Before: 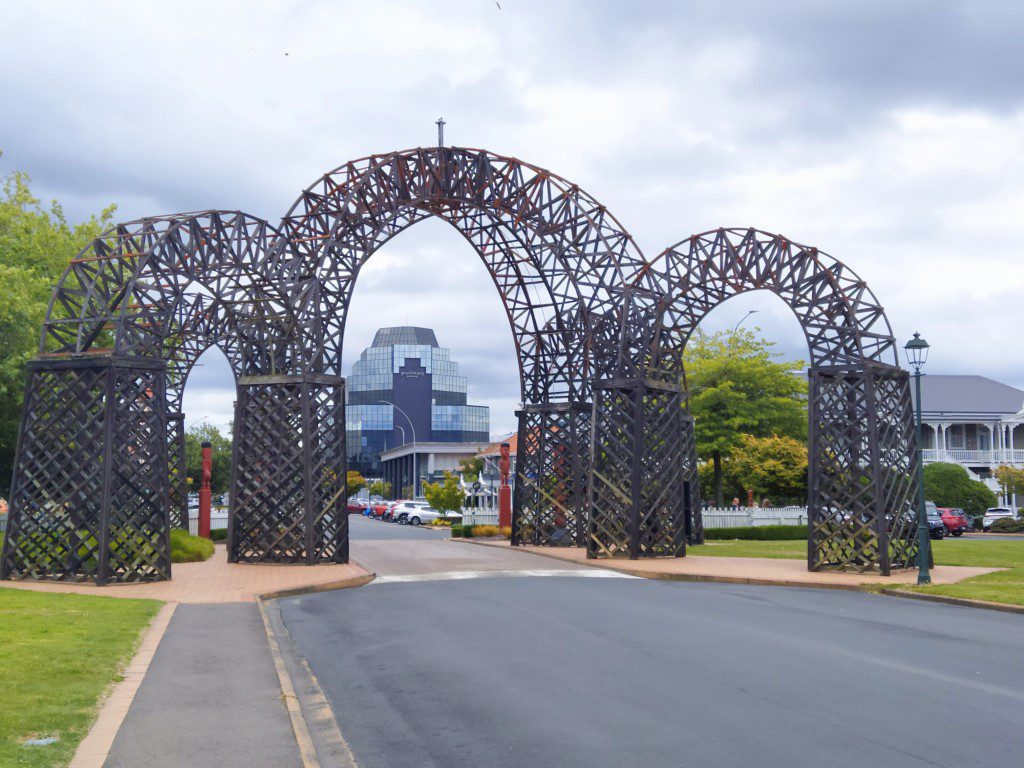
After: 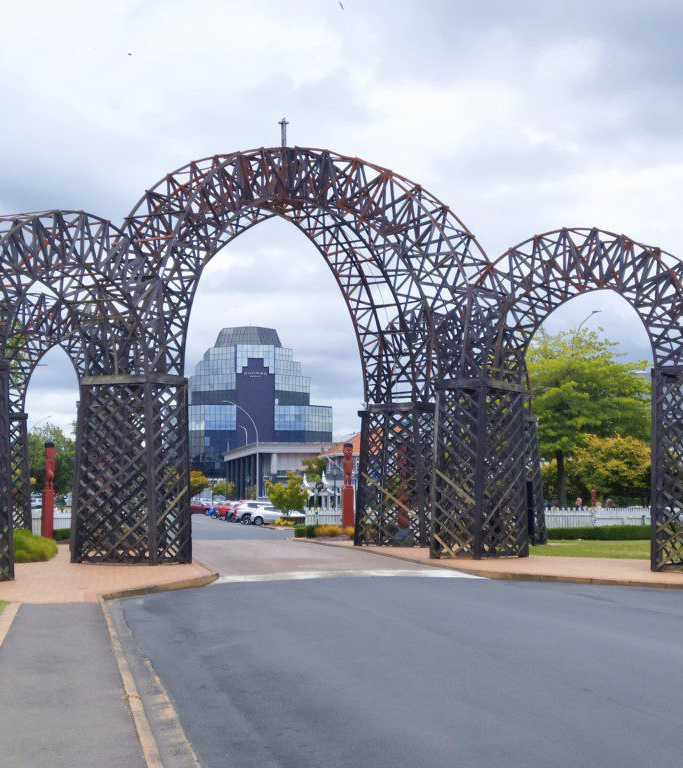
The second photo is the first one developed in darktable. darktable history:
crop and rotate: left 15.385%, right 17.887%
